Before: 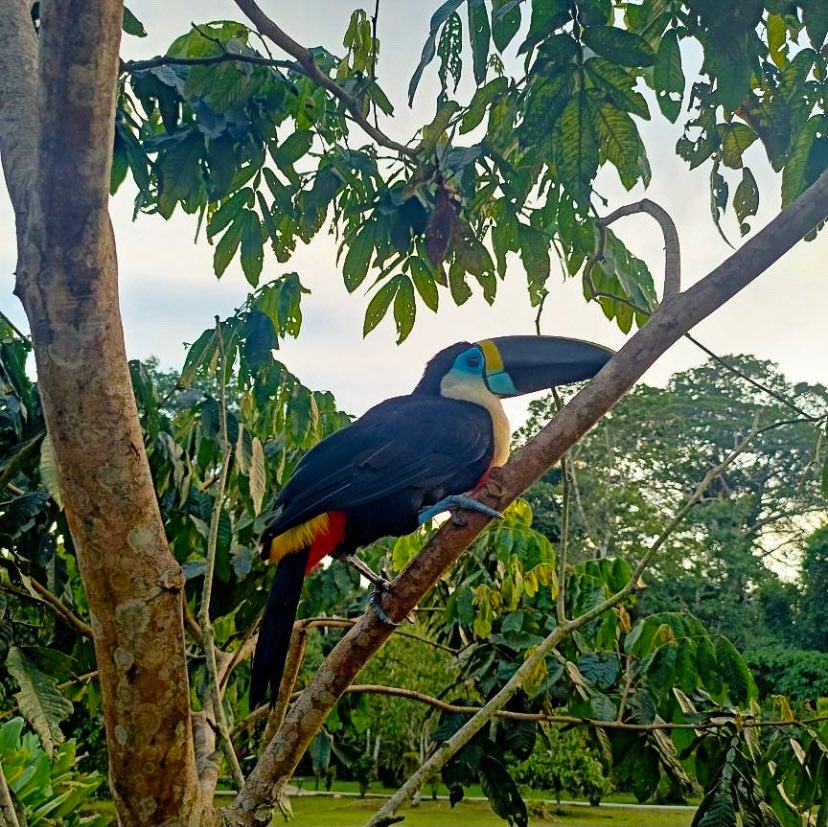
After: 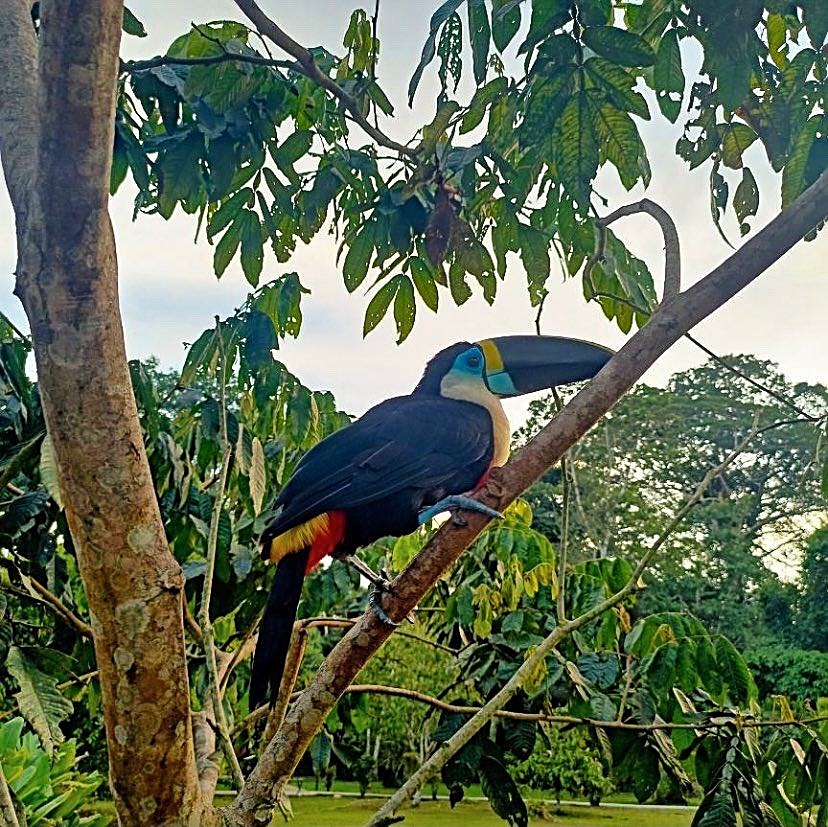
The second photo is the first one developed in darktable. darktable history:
sharpen: on, module defaults
tone equalizer: smoothing diameter 24.93%, edges refinement/feathering 12.42, preserve details guided filter
shadows and highlights: shadows 52.88, soften with gaussian
